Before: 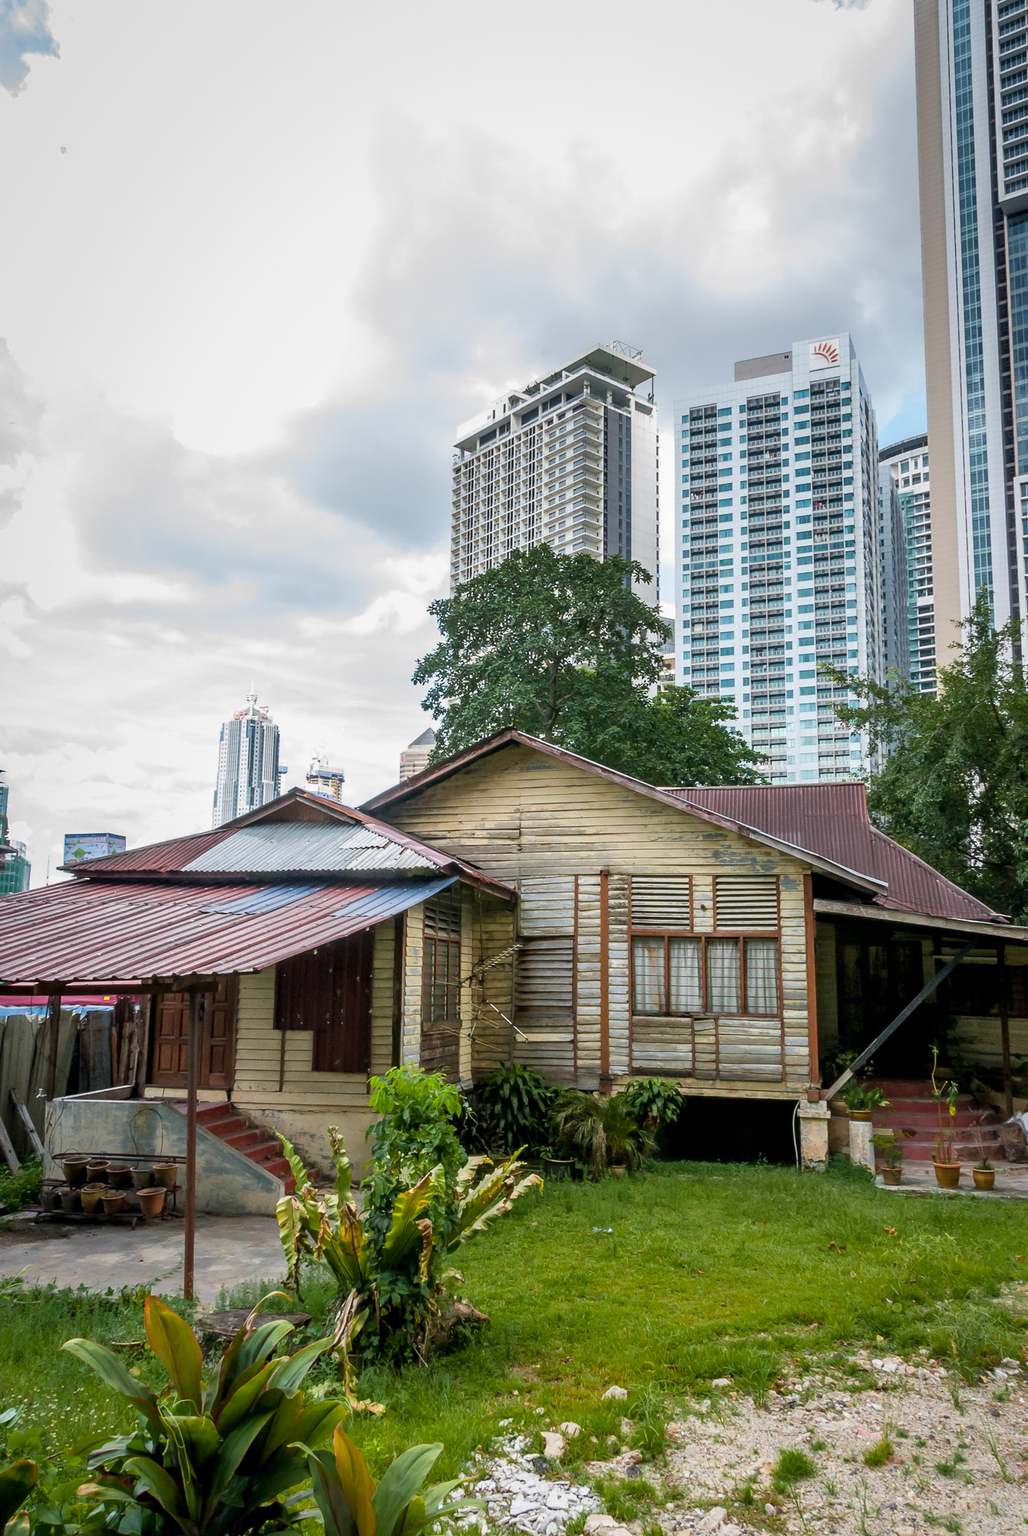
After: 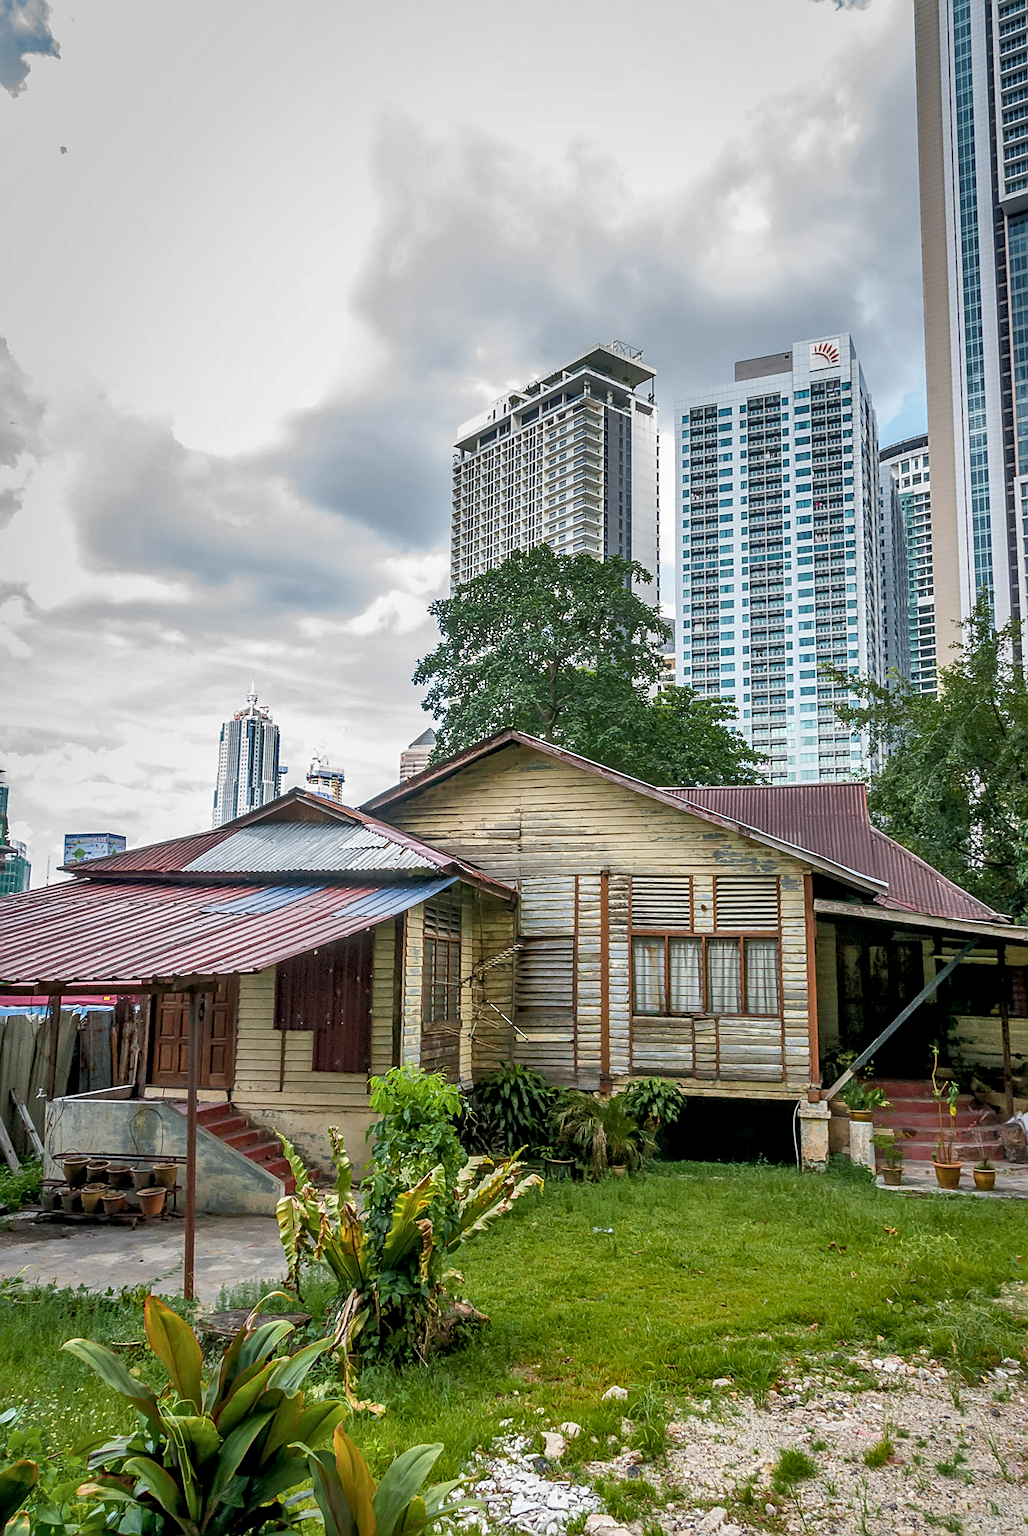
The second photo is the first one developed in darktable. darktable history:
shadows and highlights: shadows 52.42, soften with gaussian
rgb curve: curves: ch0 [(0, 0) (0.093, 0.159) (0.241, 0.265) (0.414, 0.42) (1, 1)], compensate middle gray true, preserve colors basic power
local contrast: on, module defaults
sharpen: on, module defaults
